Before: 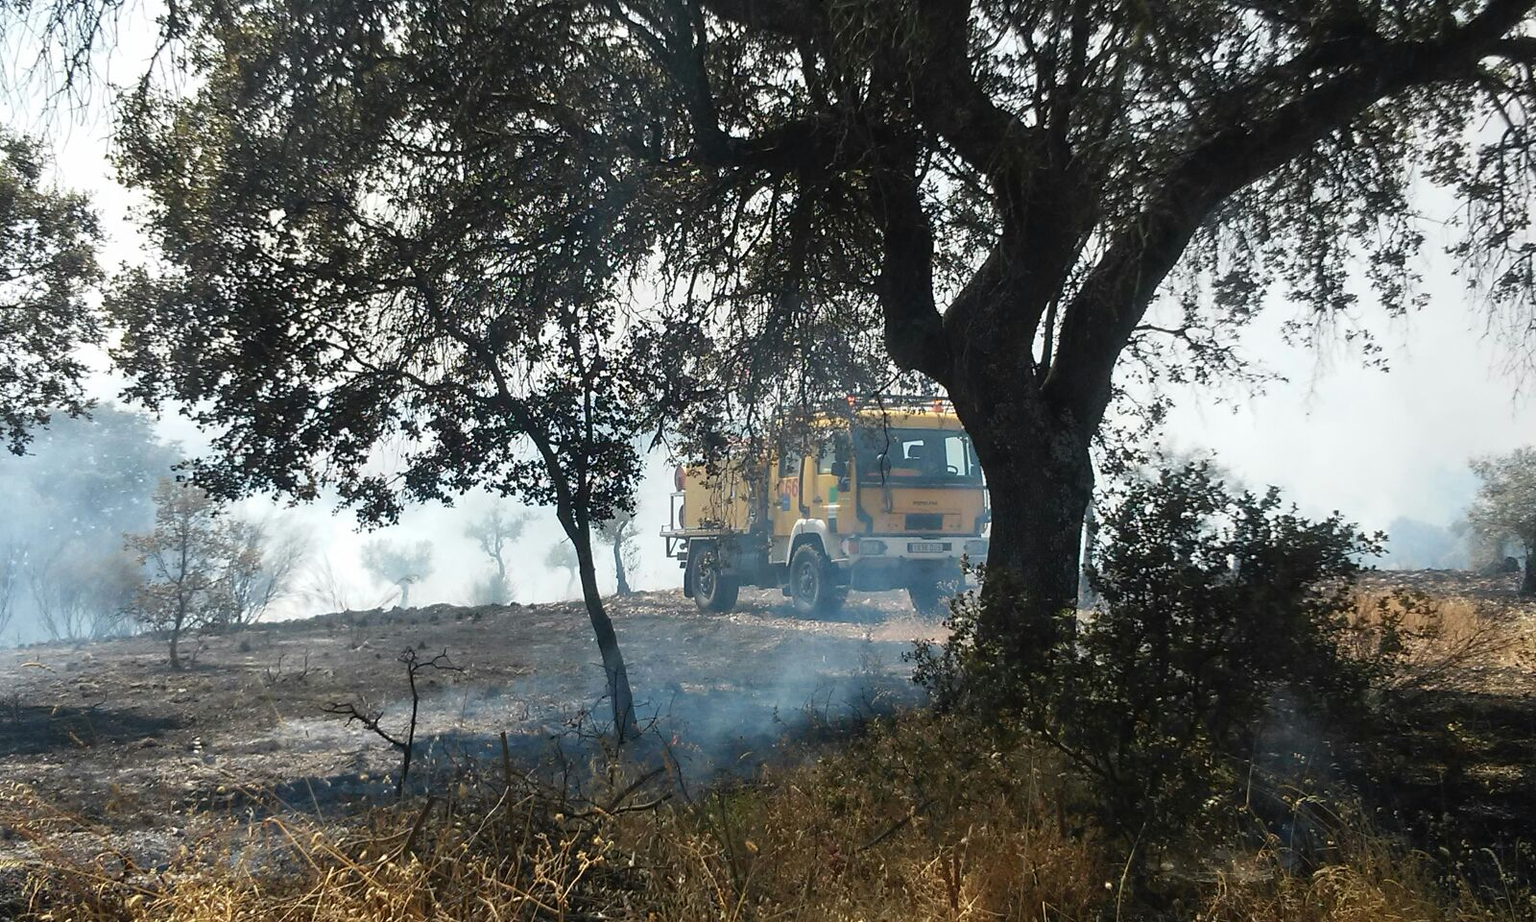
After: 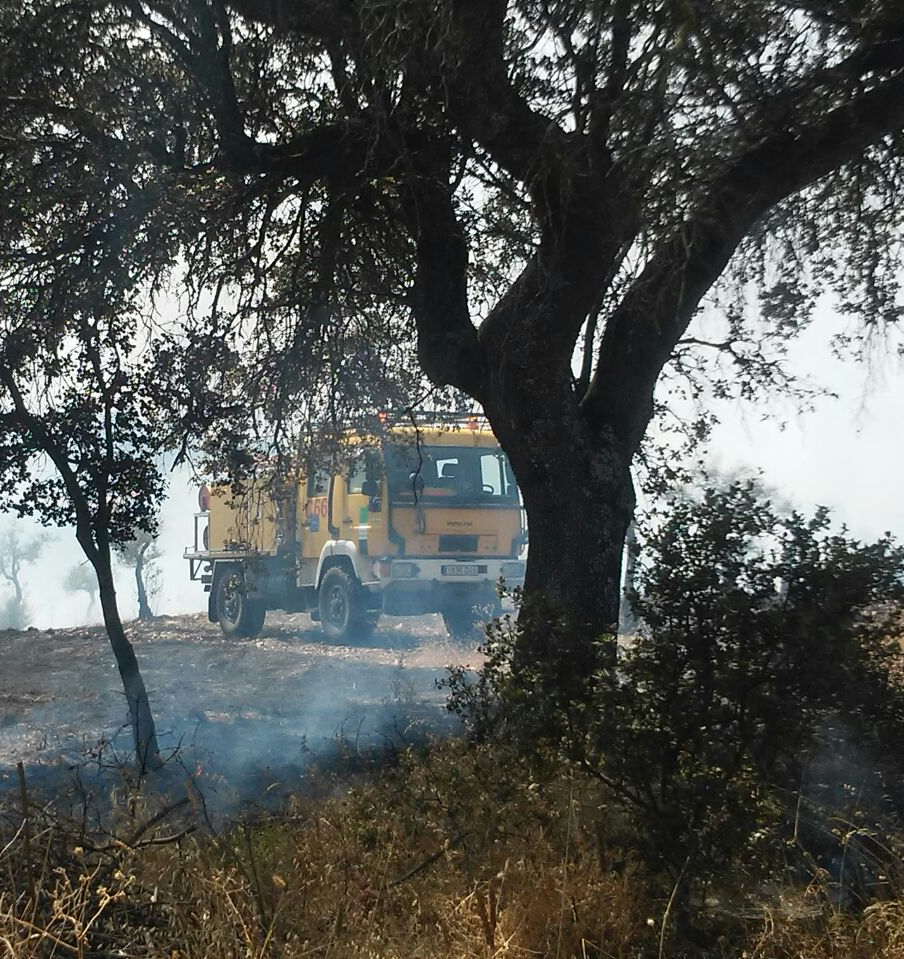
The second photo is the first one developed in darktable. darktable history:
crop: left 31.507%, top 0.019%, right 11.946%
